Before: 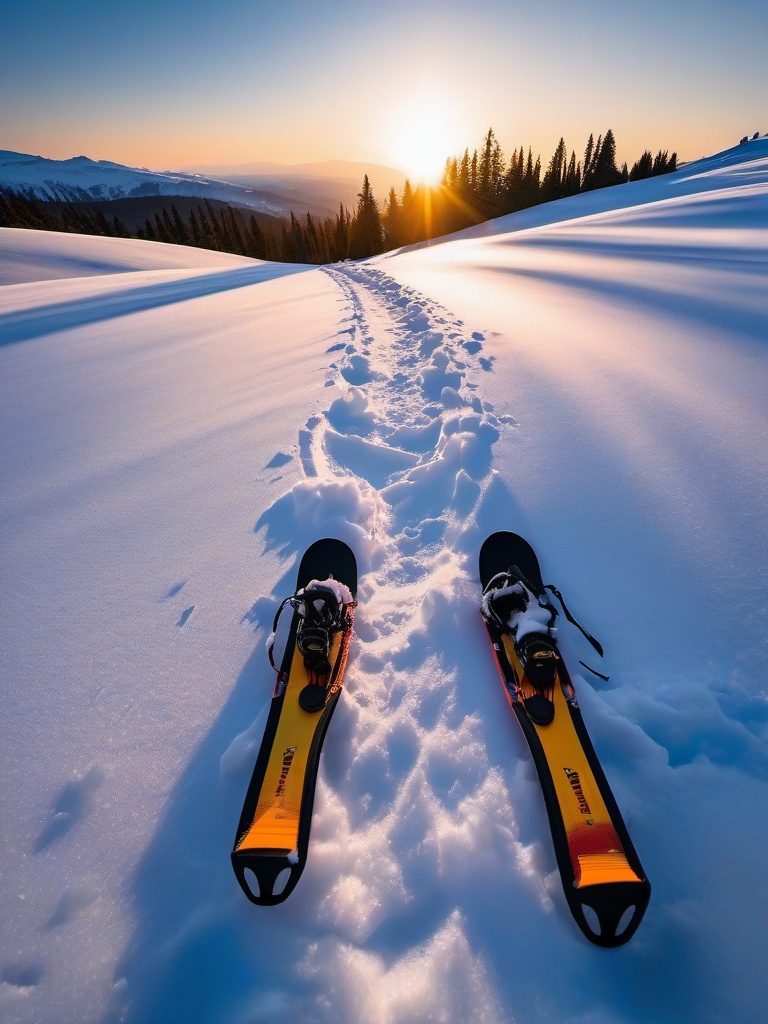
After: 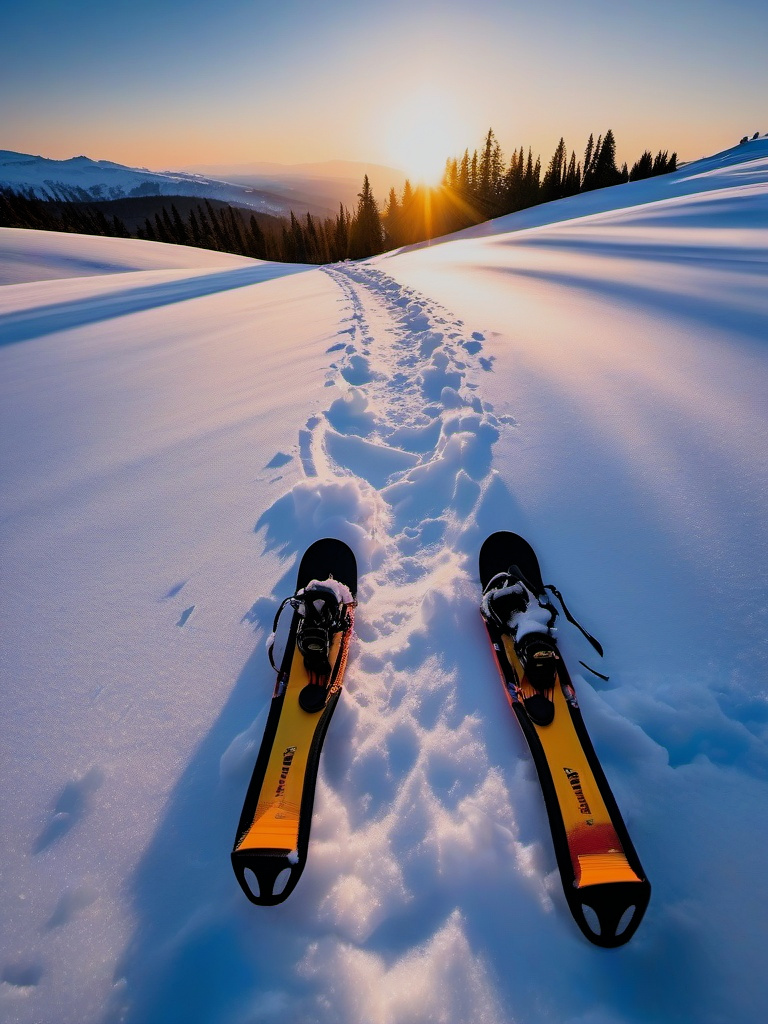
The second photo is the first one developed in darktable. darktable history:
filmic rgb: black relative exposure -8.02 EV, white relative exposure 4.03 EV, threshold 2.95 EV, hardness 4.18, color science v6 (2022), enable highlight reconstruction true
